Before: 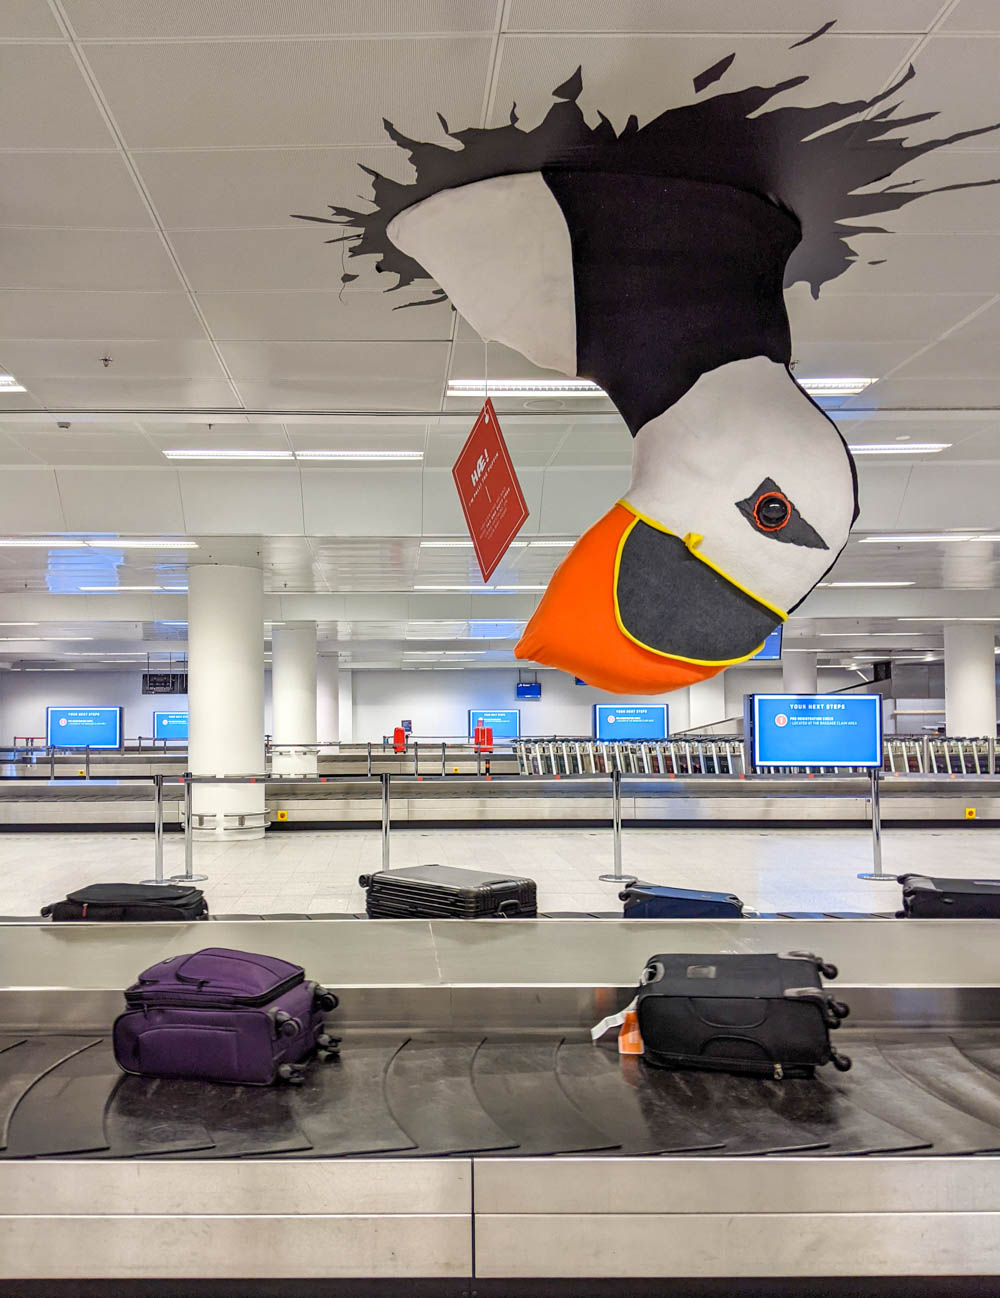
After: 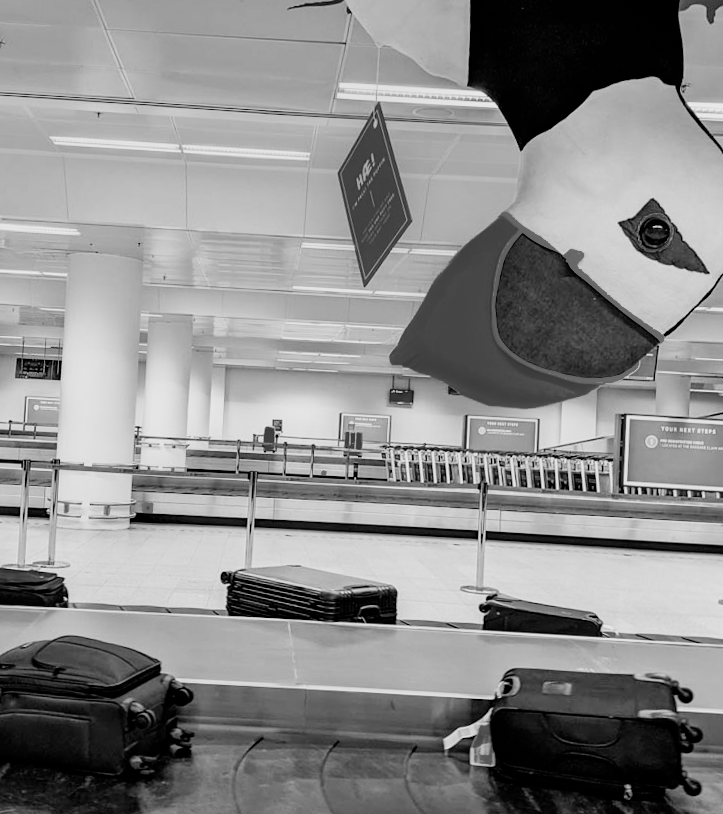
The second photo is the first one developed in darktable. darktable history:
exposure: exposure 0.2 EV, compensate highlight preservation false
filmic rgb: black relative exposure -5 EV, white relative exposure 3.5 EV, hardness 3.19, contrast 1.2, highlights saturation mix -30%
color correction: highlights a* 10.44, highlights b* 30.04, shadows a* 2.73, shadows b* 17.51, saturation 1.72
crop and rotate: angle -3.37°, left 9.79%, top 20.73%, right 12.42%, bottom 11.82%
monochrome: a 16.06, b 15.48, size 1
color balance rgb: perceptual saturation grading › global saturation 20%, global vibrance 20%
tone equalizer: on, module defaults
